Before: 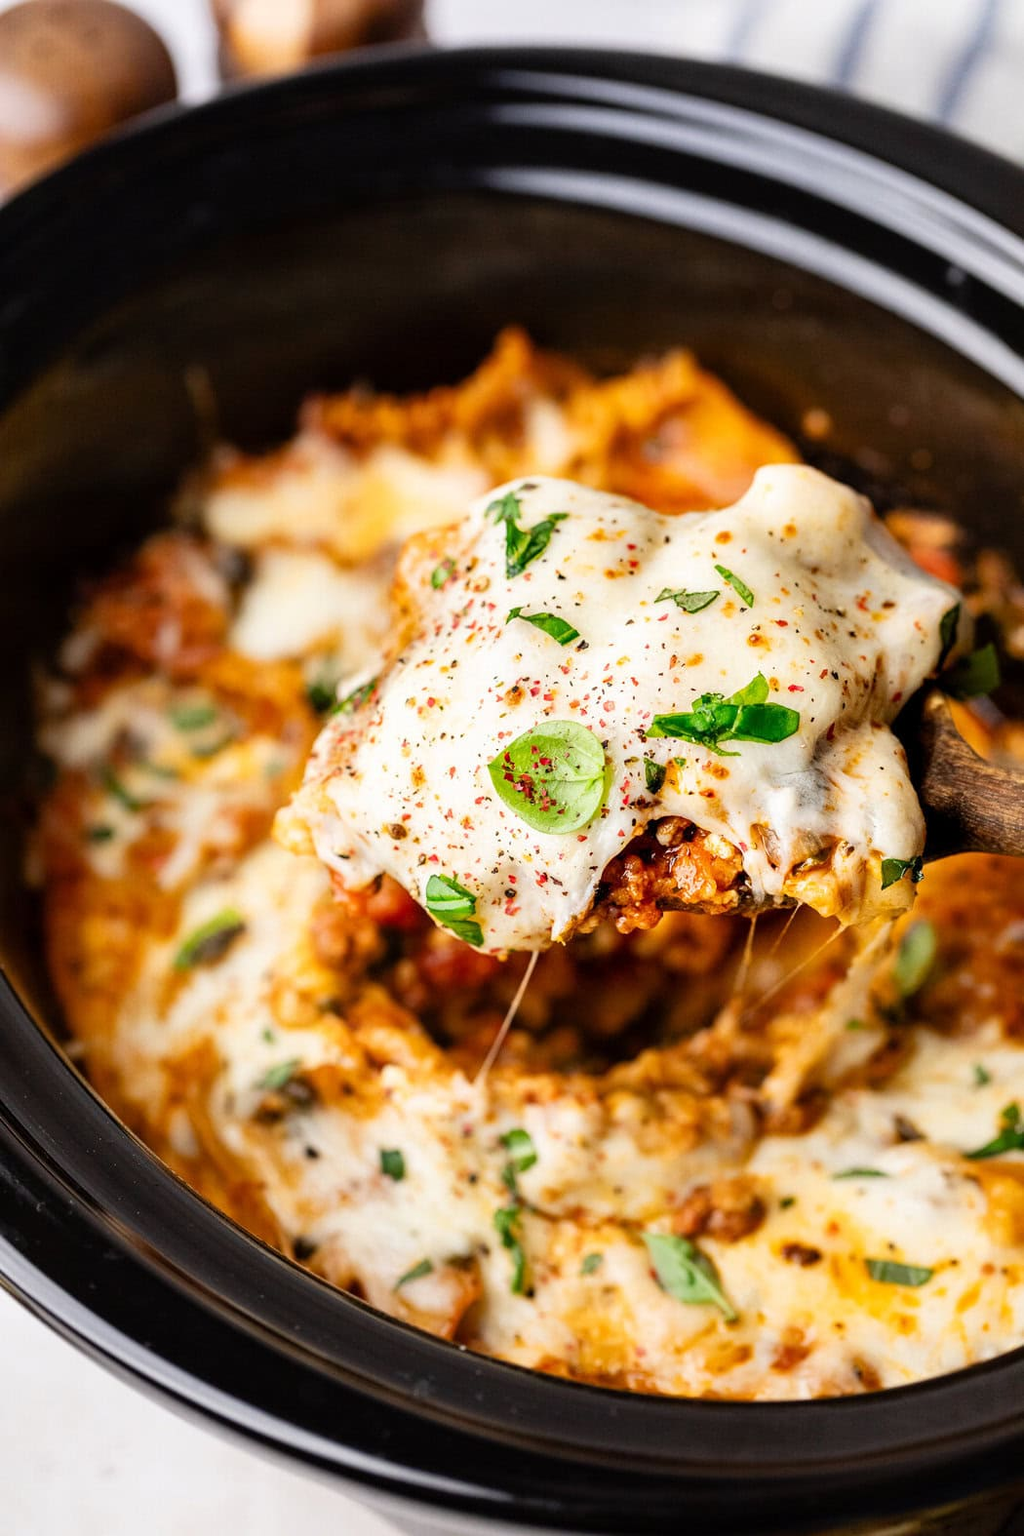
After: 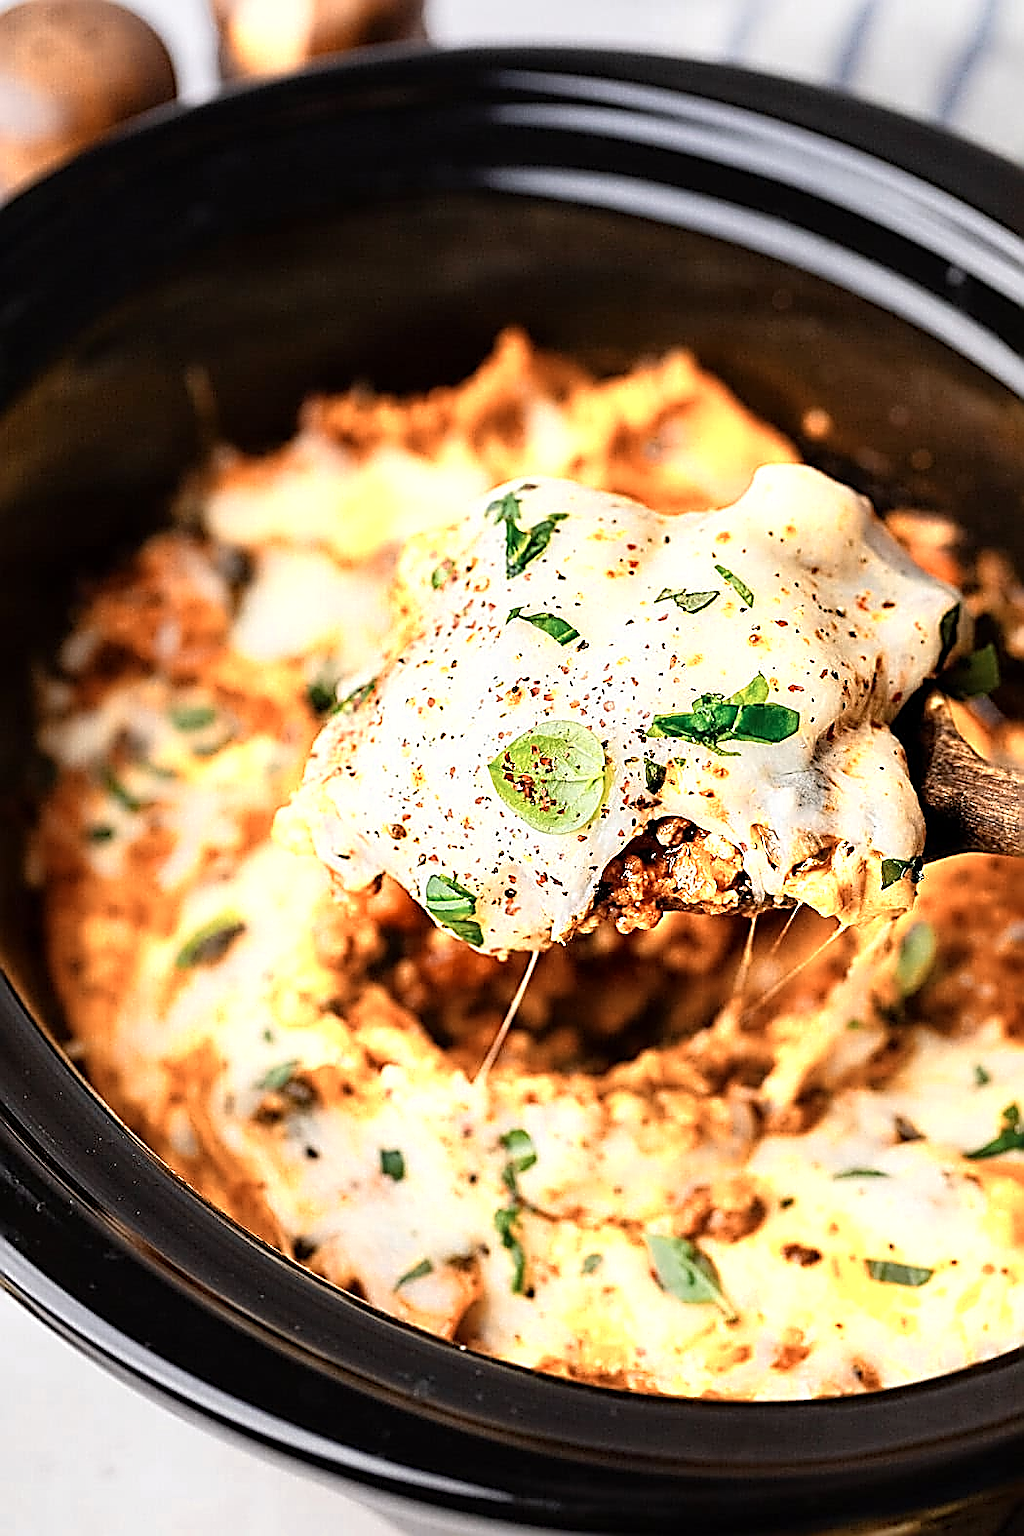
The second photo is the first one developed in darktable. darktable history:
sharpen: amount 2
color zones: curves: ch0 [(0.018, 0.548) (0.197, 0.654) (0.425, 0.447) (0.605, 0.658) (0.732, 0.579)]; ch1 [(0.105, 0.531) (0.224, 0.531) (0.386, 0.39) (0.618, 0.456) (0.732, 0.456) (0.956, 0.421)]; ch2 [(0.039, 0.583) (0.215, 0.465) (0.399, 0.544) (0.465, 0.548) (0.614, 0.447) (0.724, 0.43) (0.882, 0.623) (0.956, 0.632)]
